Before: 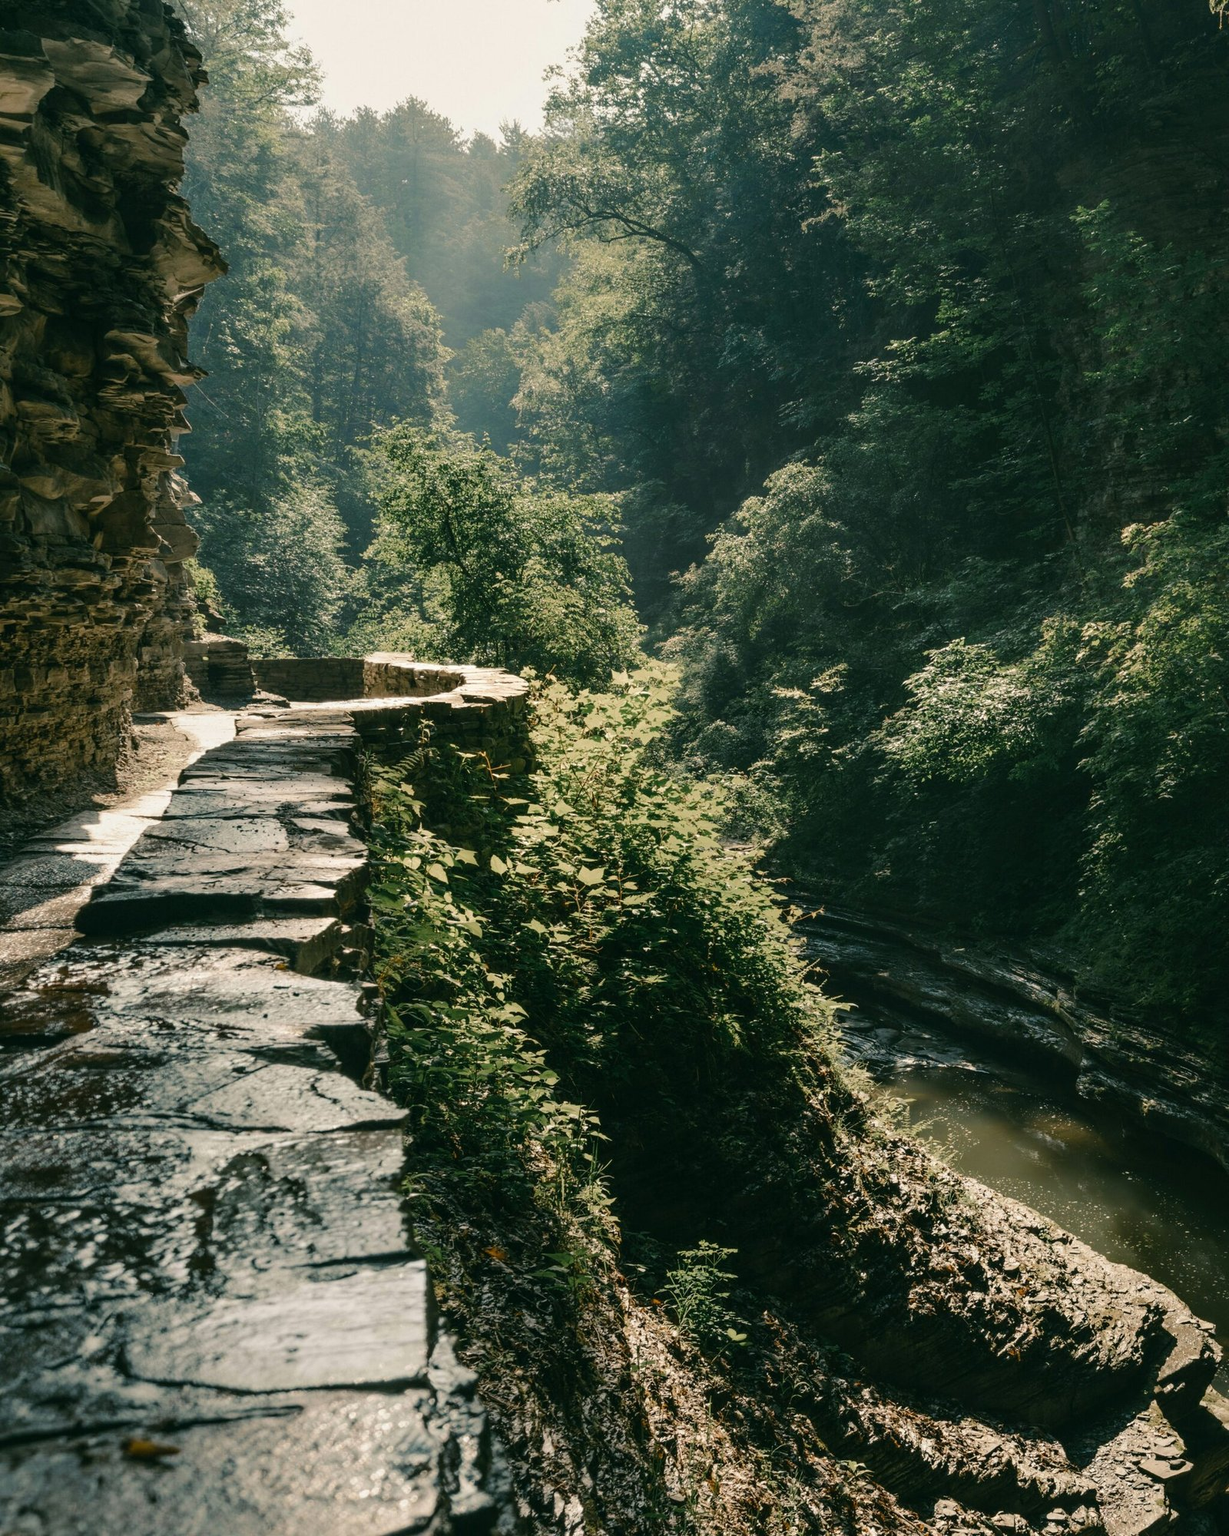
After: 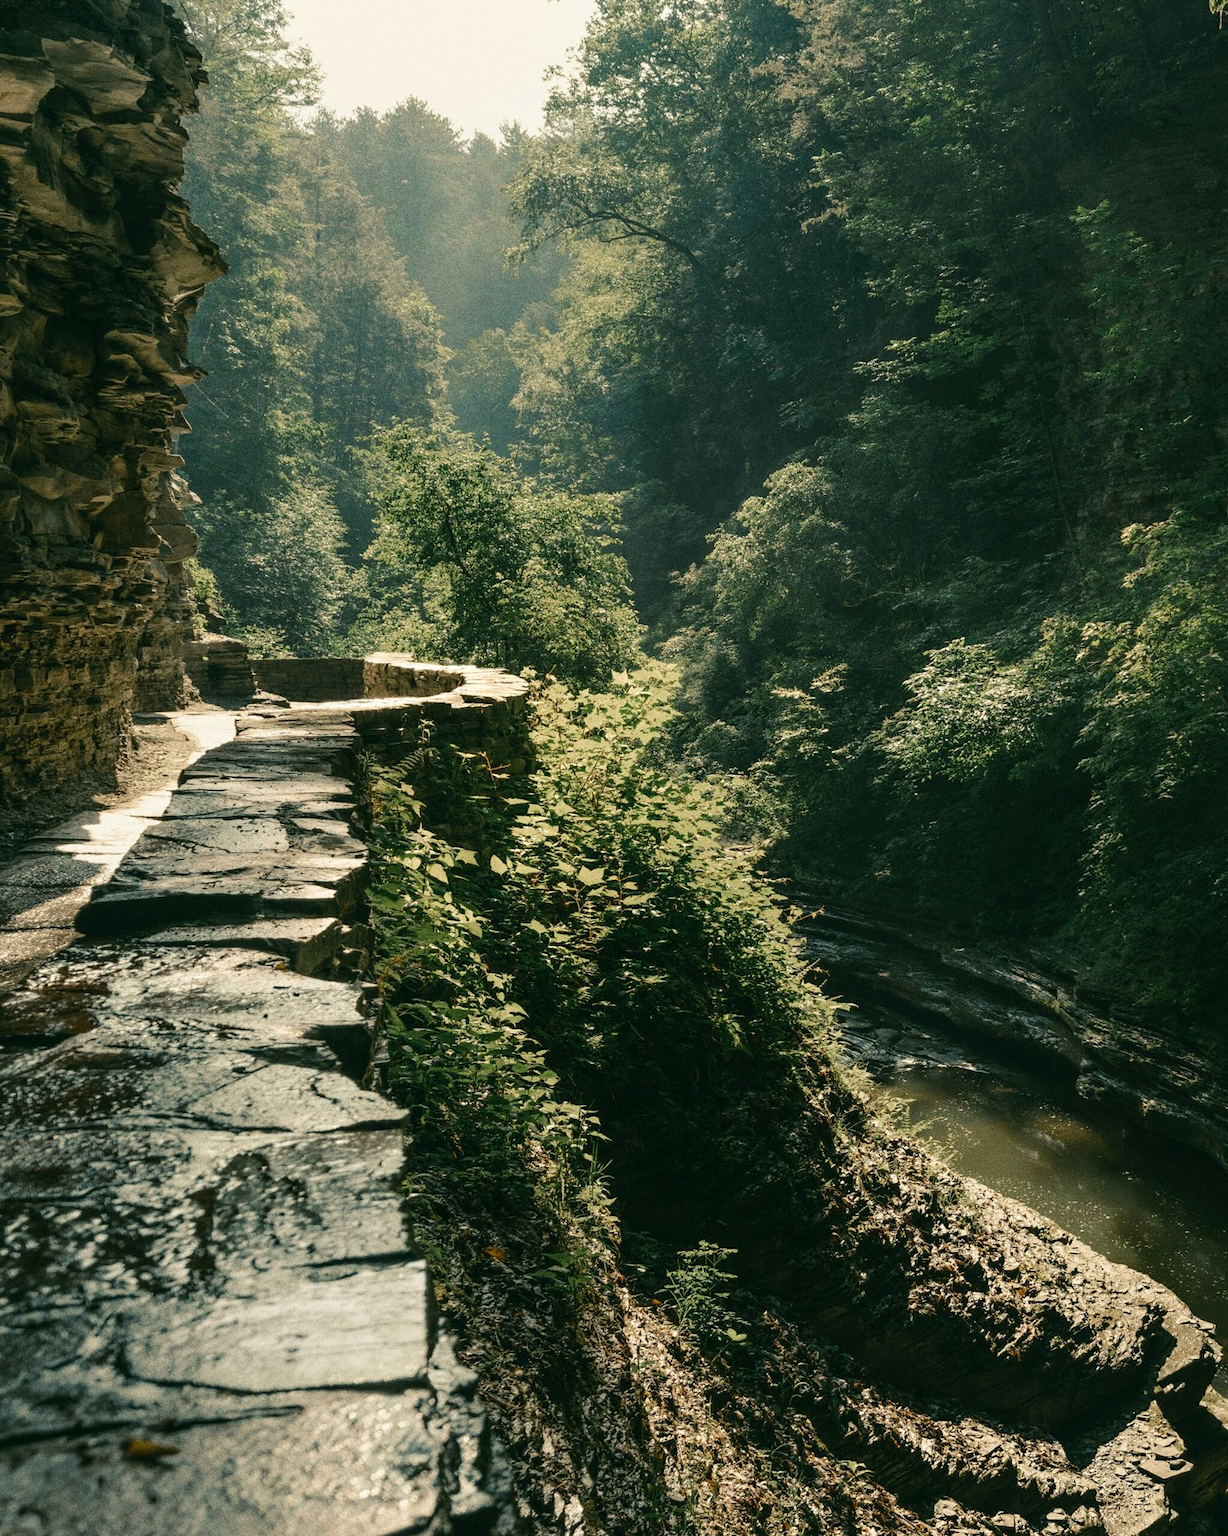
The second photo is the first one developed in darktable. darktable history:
shadows and highlights: shadows 0, highlights 40
grain: coarseness 0.09 ISO, strength 40%
rgb curve: curves: ch2 [(0, 0) (0.567, 0.512) (1, 1)], mode RGB, independent channels
